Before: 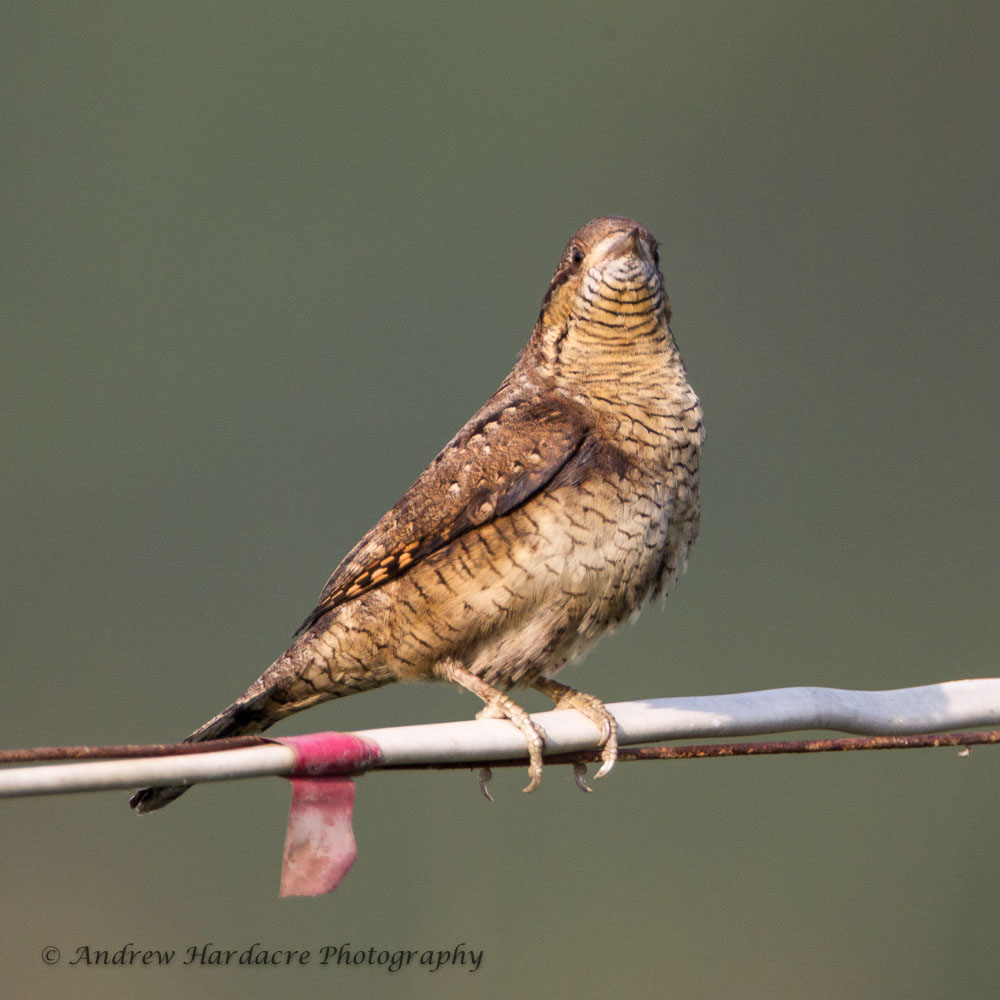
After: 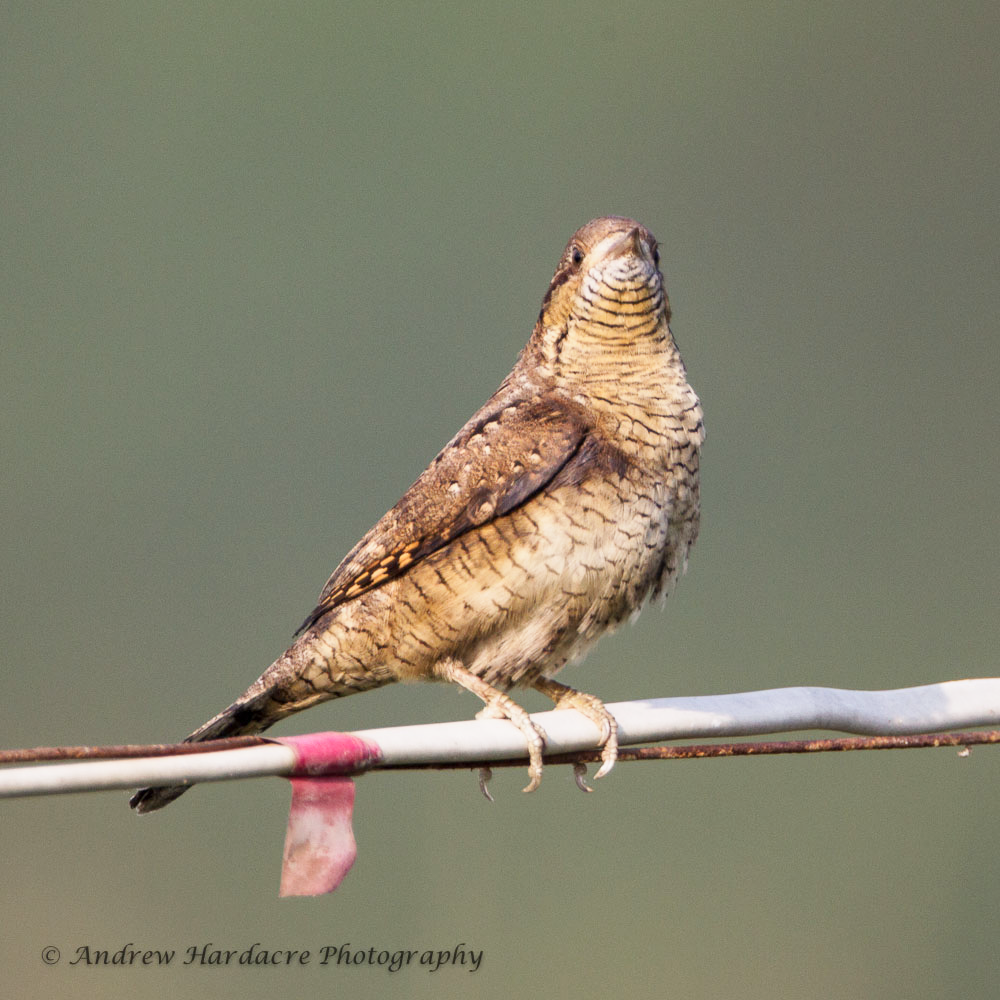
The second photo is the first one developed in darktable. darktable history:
exposure: exposure -0.153 EV, compensate highlight preservation false
base curve: curves: ch0 [(0, 0) (0.204, 0.334) (0.55, 0.733) (1, 1)], preserve colors none
